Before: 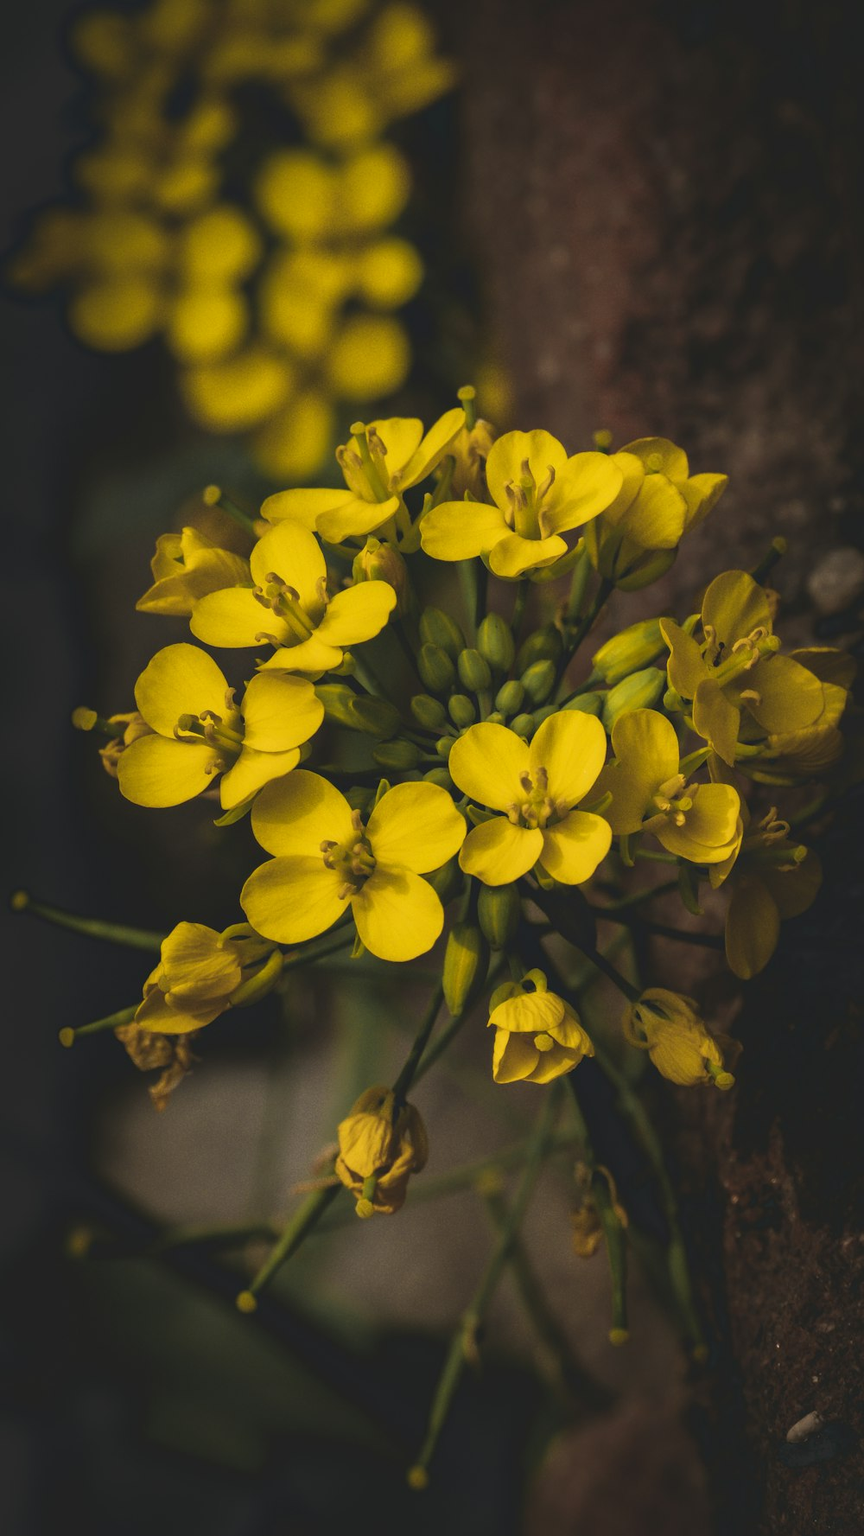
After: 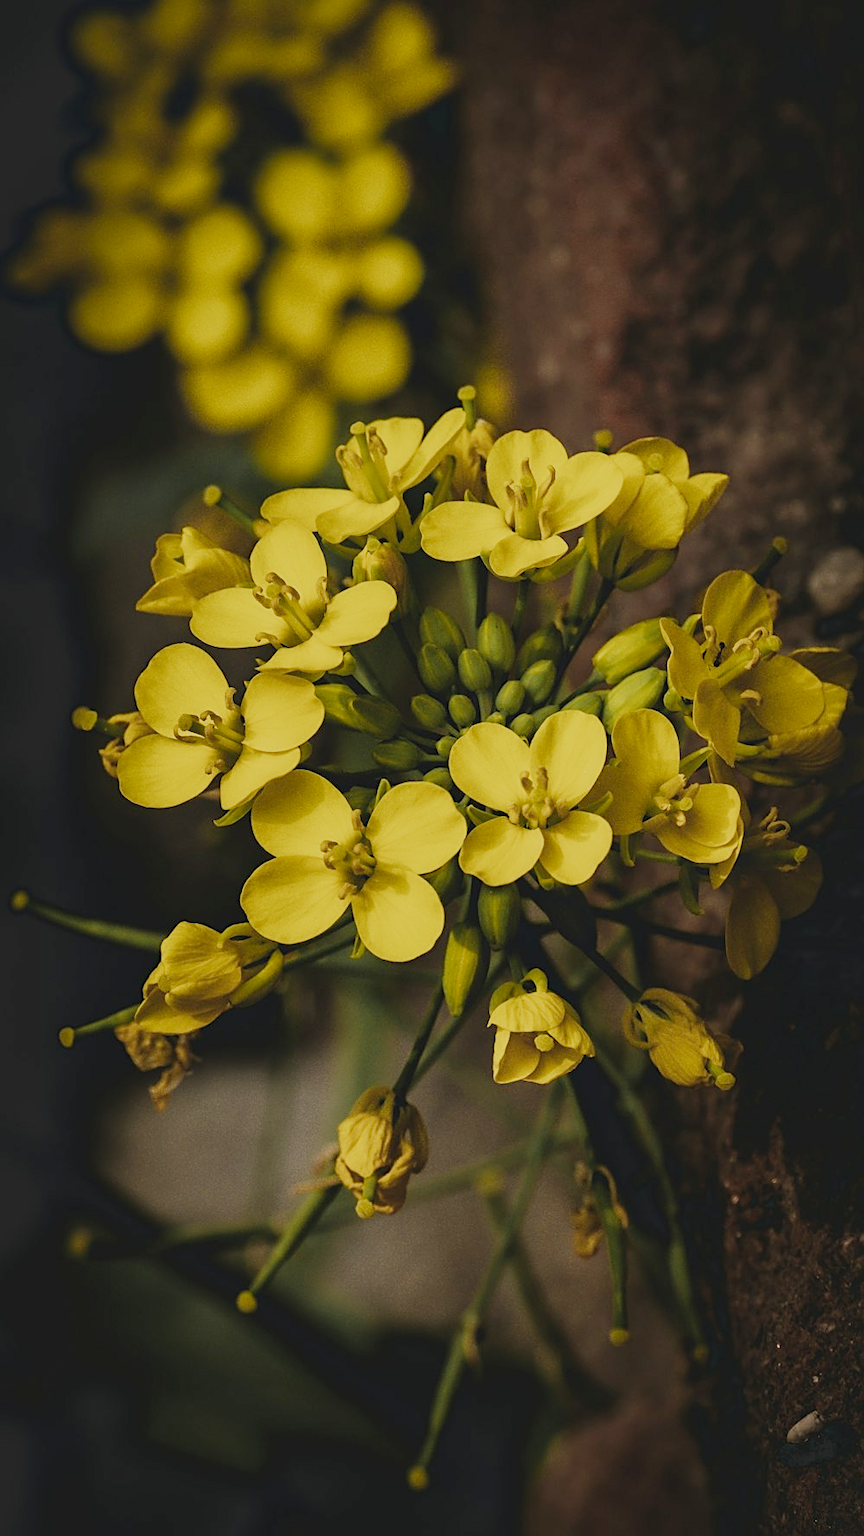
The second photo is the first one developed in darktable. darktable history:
sharpen: on, module defaults
filmic rgb: black relative exposure -7.15 EV, white relative exposure 5.38 EV, threshold 3.02 EV, hardness 3.02, add noise in highlights 0.001, preserve chrominance no, color science v4 (2020), enable highlight reconstruction true
exposure: exposure 0.516 EV, compensate highlight preservation false
